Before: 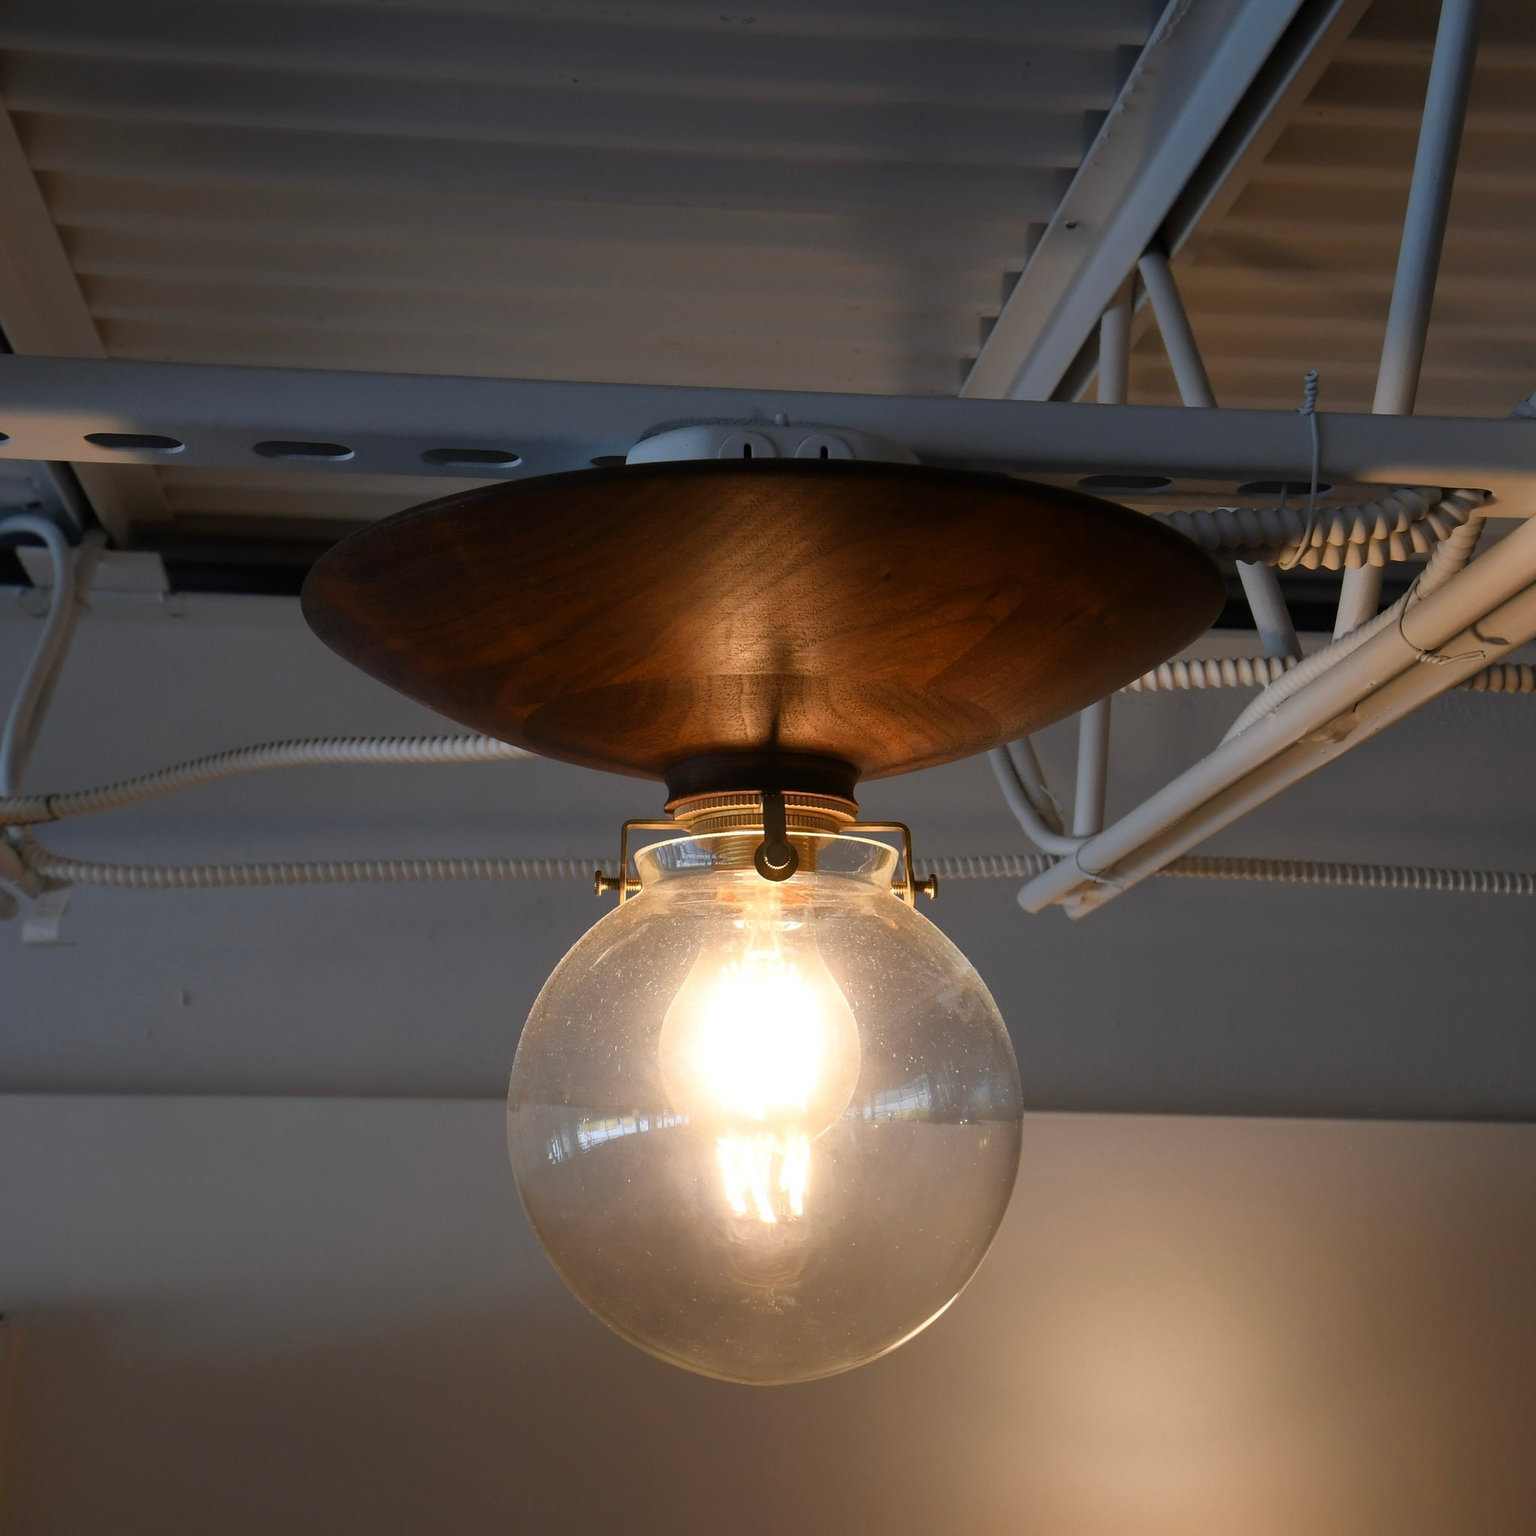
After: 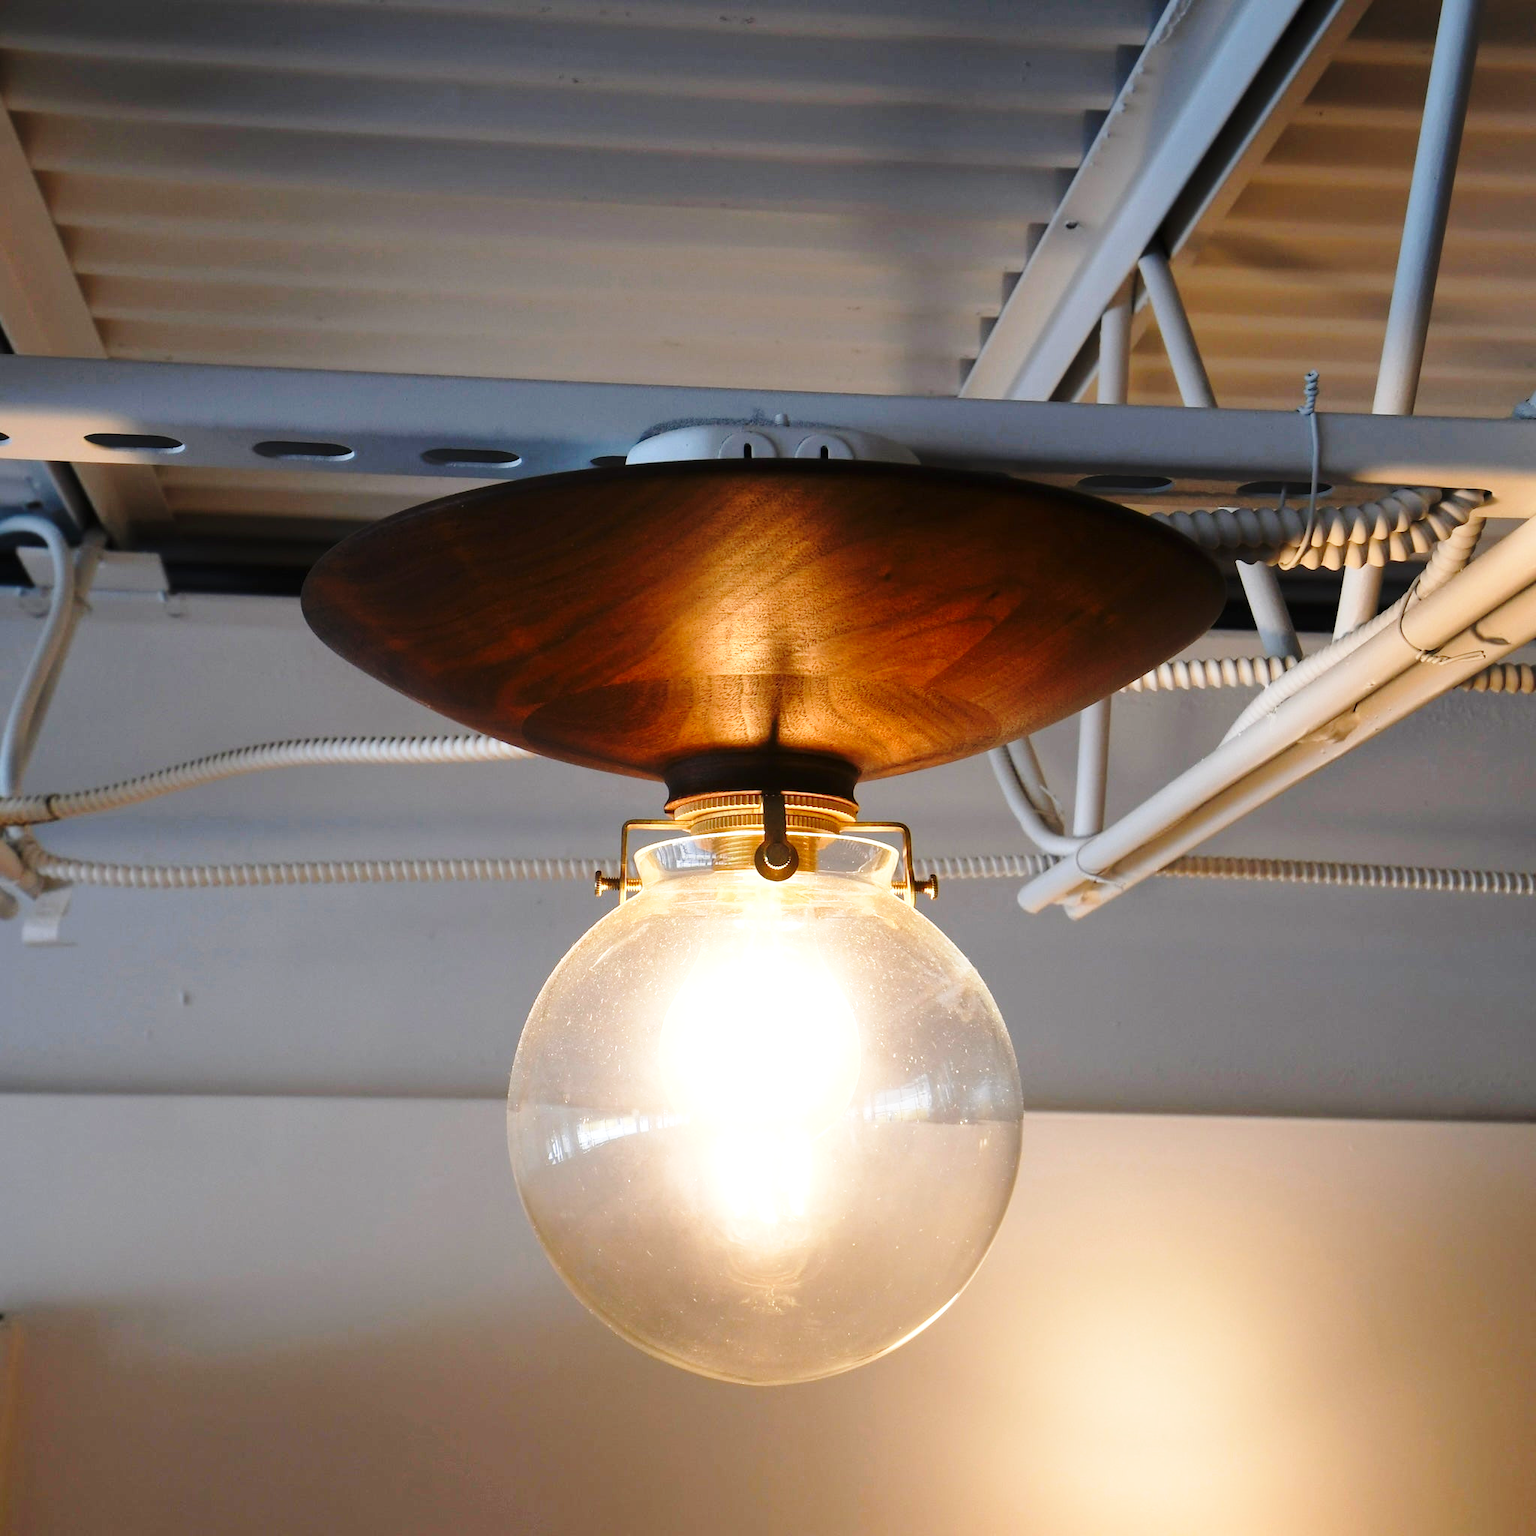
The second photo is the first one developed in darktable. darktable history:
exposure: exposure 0.6 EV, compensate highlight preservation false
base curve: curves: ch0 [(0, 0) (0.028, 0.03) (0.121, 0.232) (0.46, 0.748) (0.859, 0.968) (1, 1)], preserve colors none
